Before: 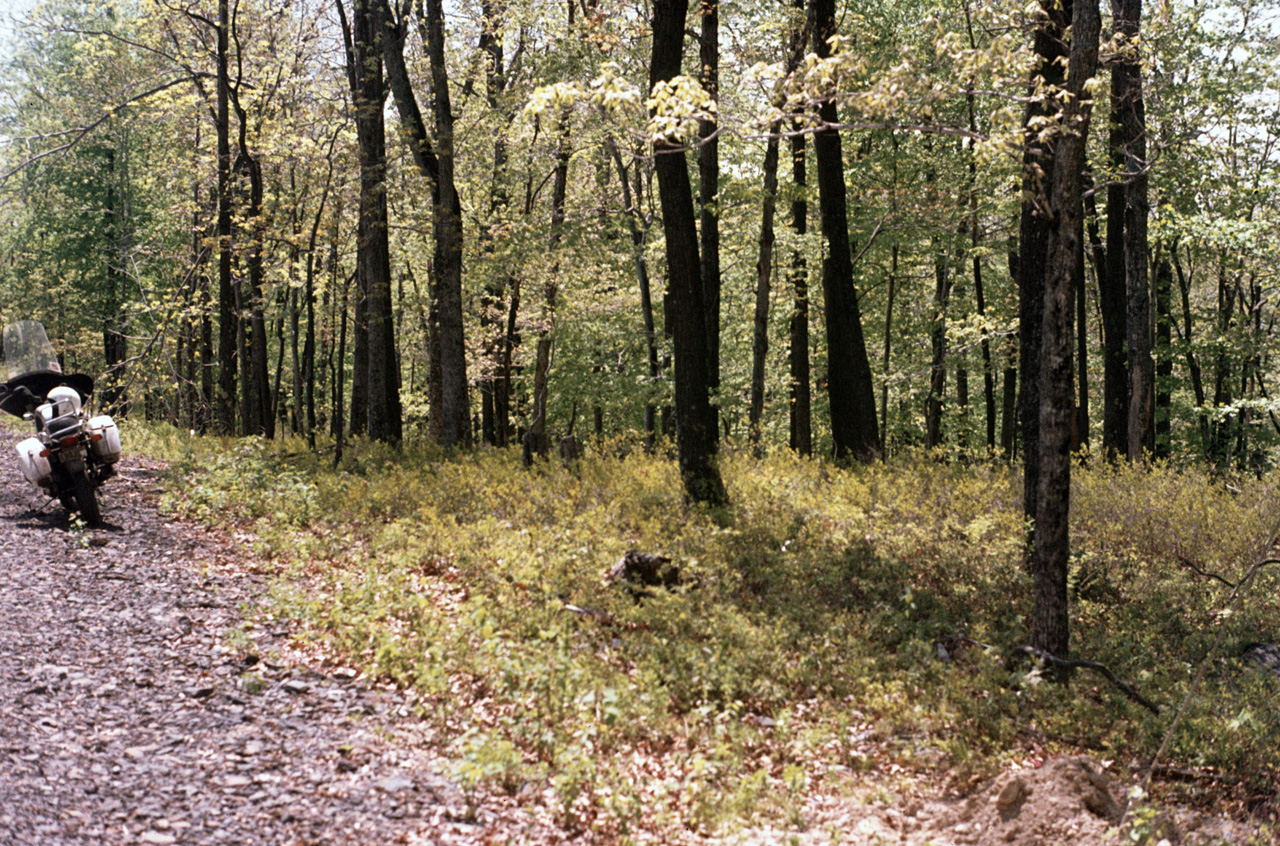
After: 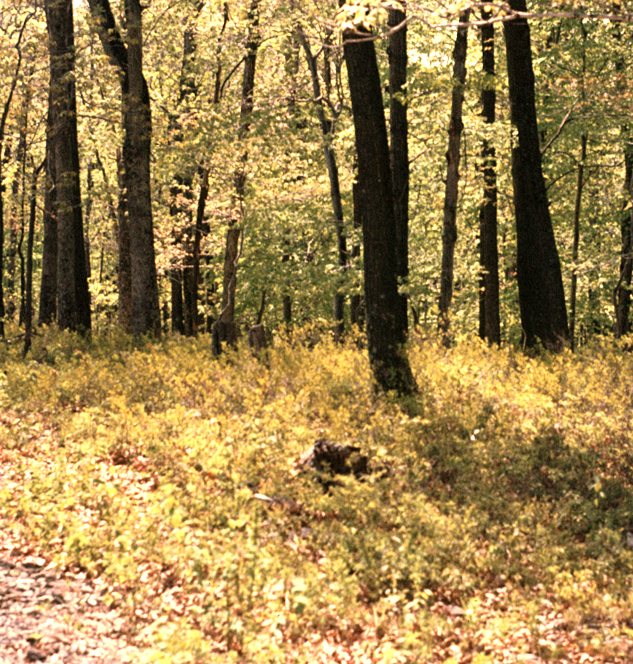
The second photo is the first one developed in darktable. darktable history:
exposure: exposure 0.636 EV, compensate highlight preservation false
white balance: red 1.123, blue 0.83
crop and rotate: angle 0.02°, left 24.353%, top 13.219%, right 26.156%, bottom 8.224%
